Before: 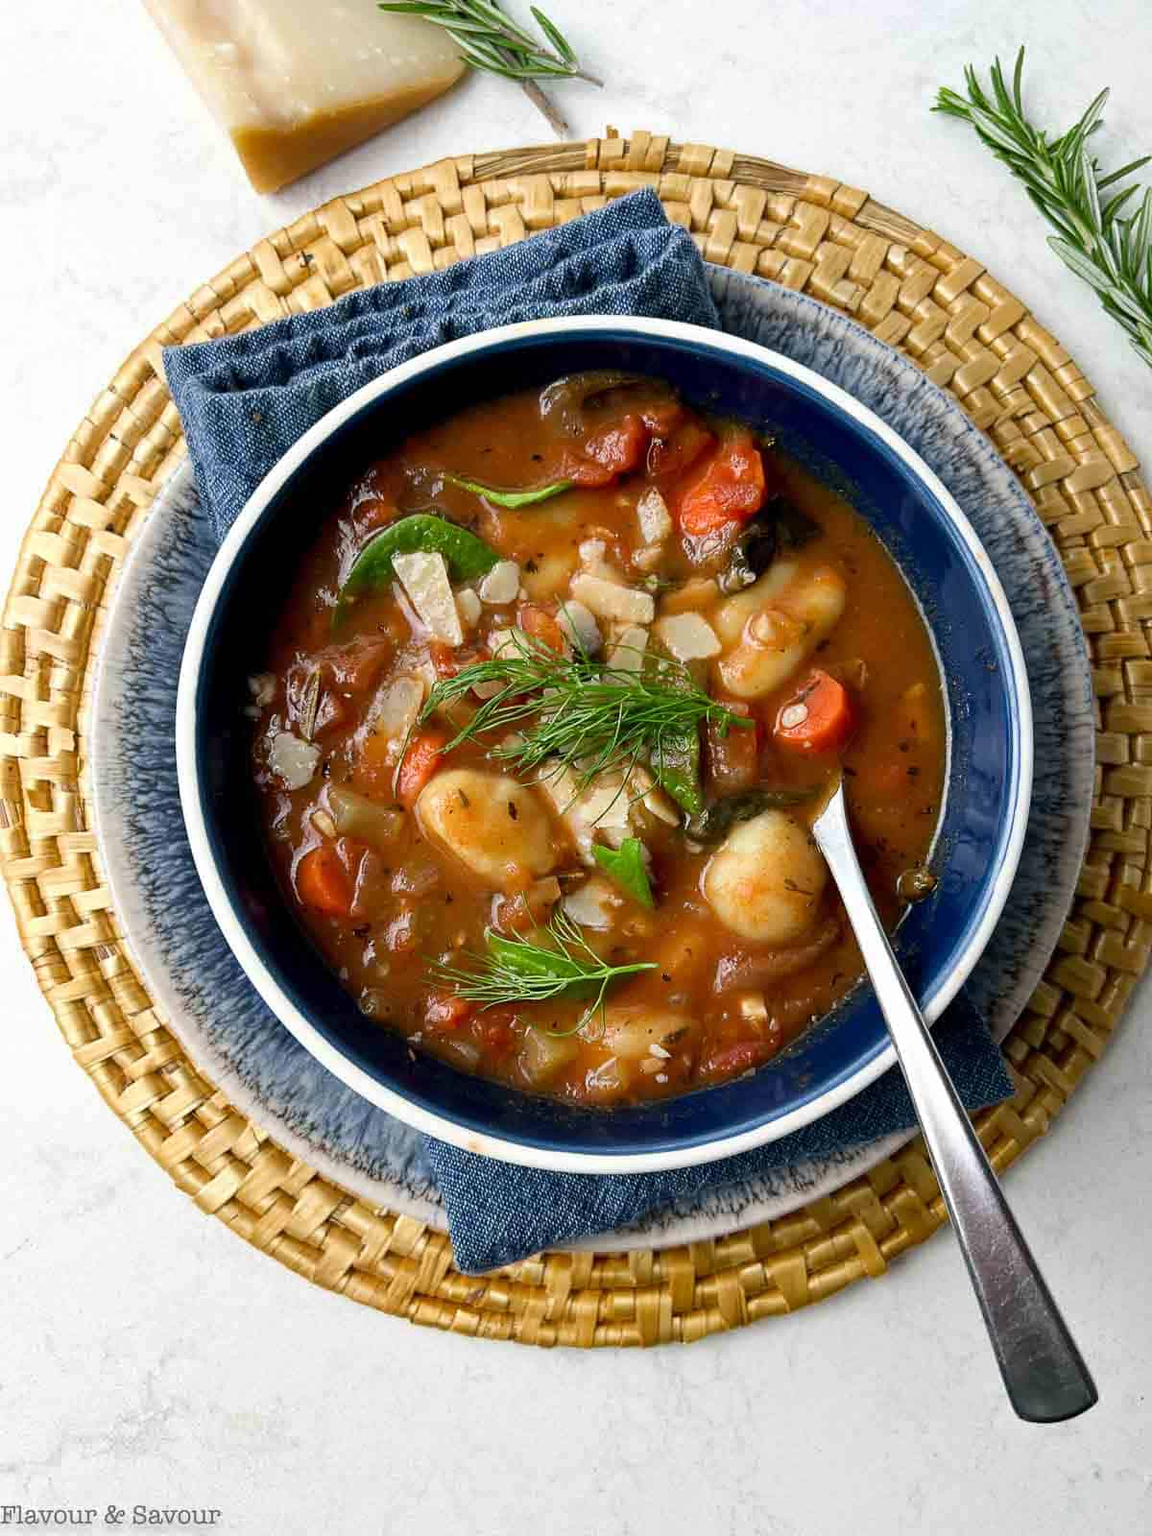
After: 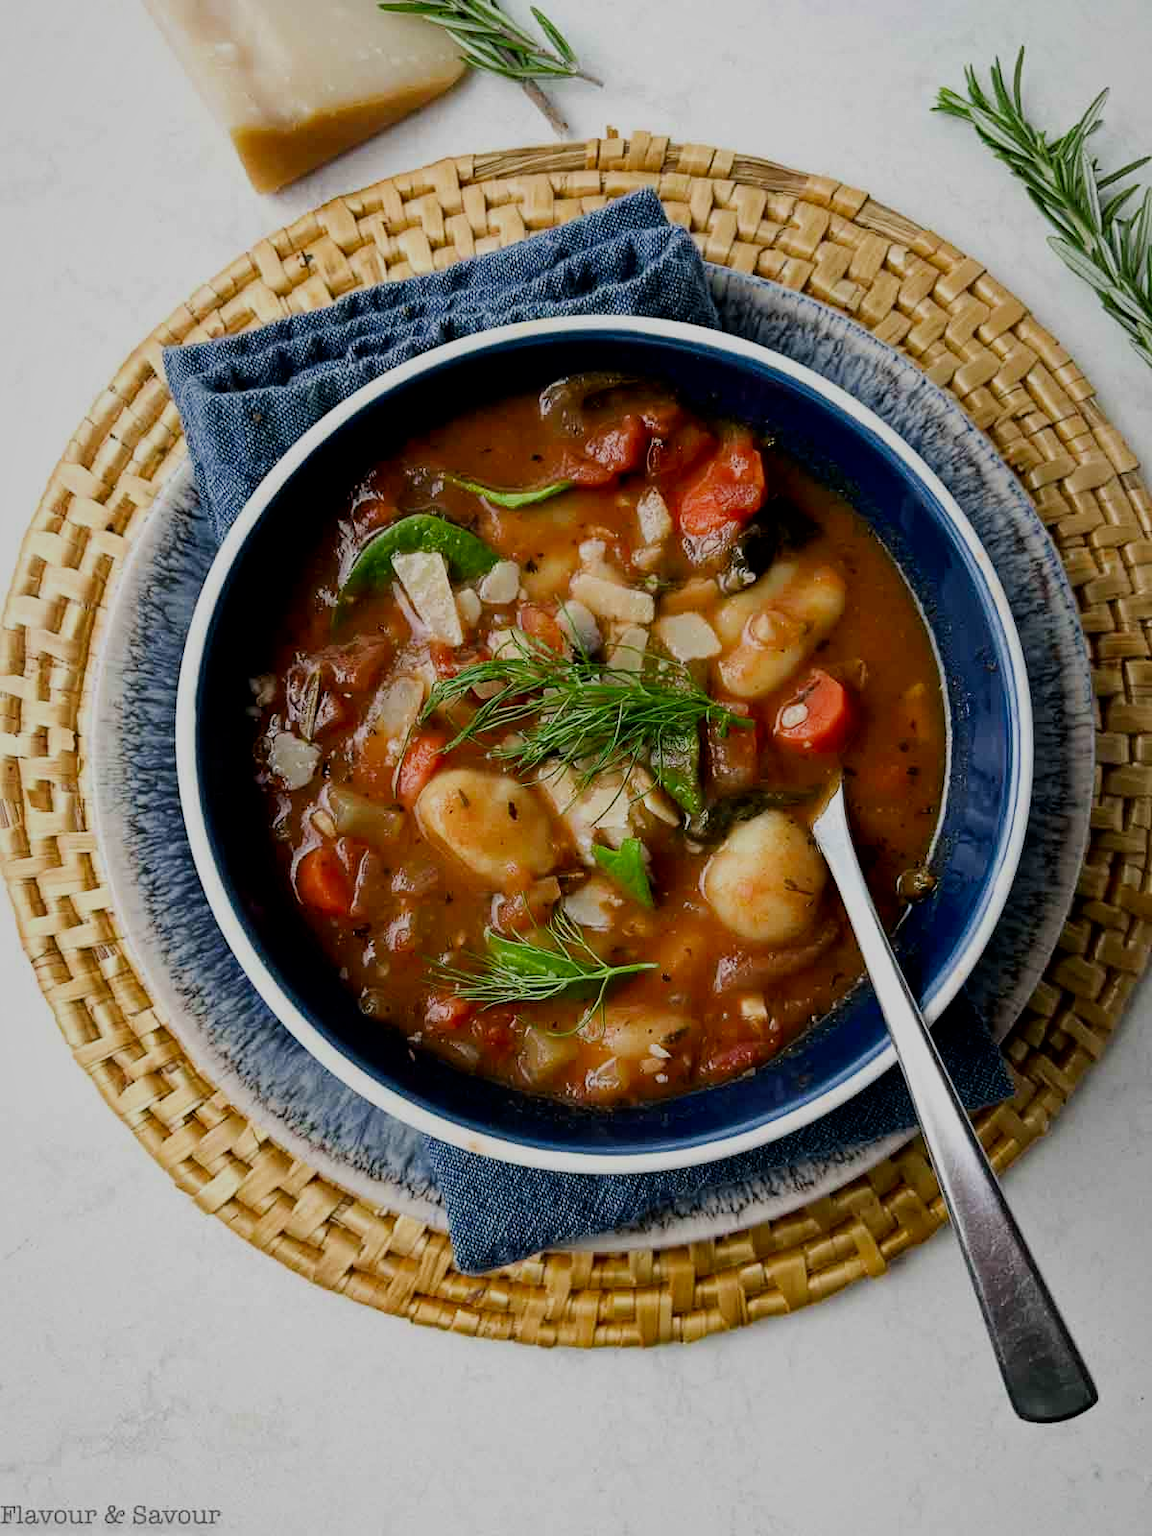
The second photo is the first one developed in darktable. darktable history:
vignetting: fall-off start 96.06%, fall-off radius 99.88%, brightness -0.193, saturation -0.304, width/height ratio 0.609
filmic rgb: black relative exposure -7.65 EV, white relative exposure 4.56 EV, hardness 3.61
contrast brightness saturation: brightness -0.096
